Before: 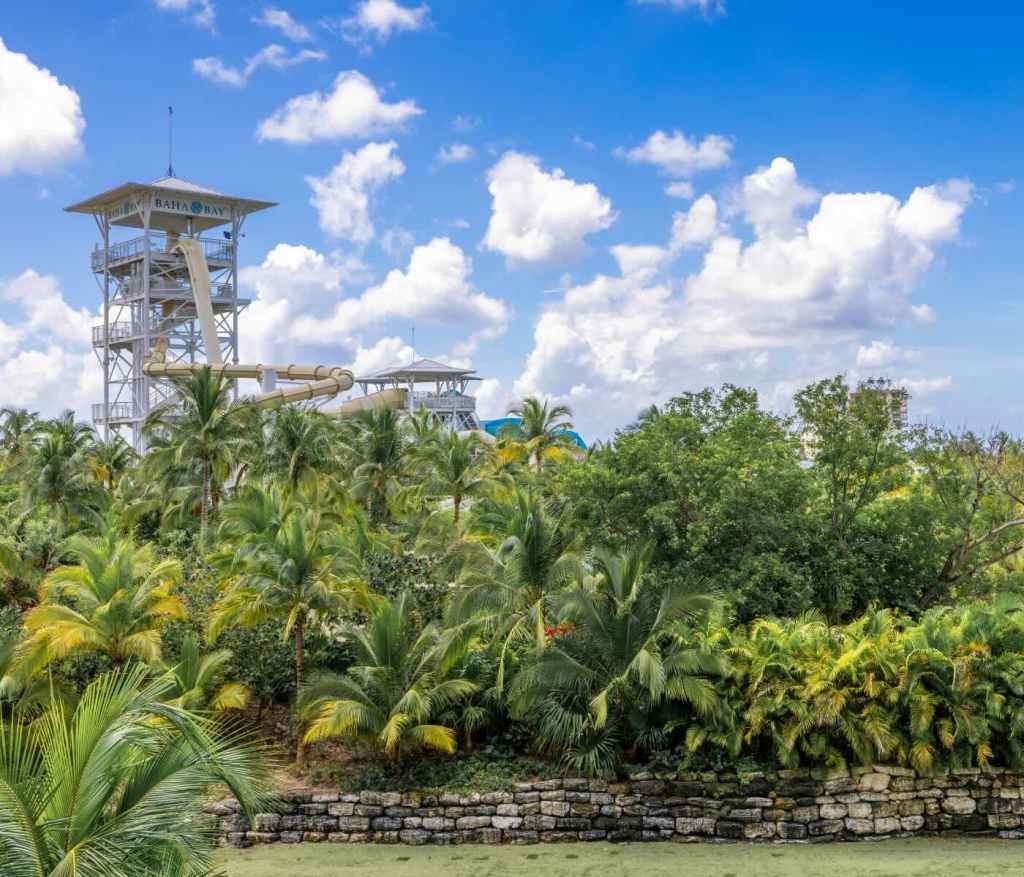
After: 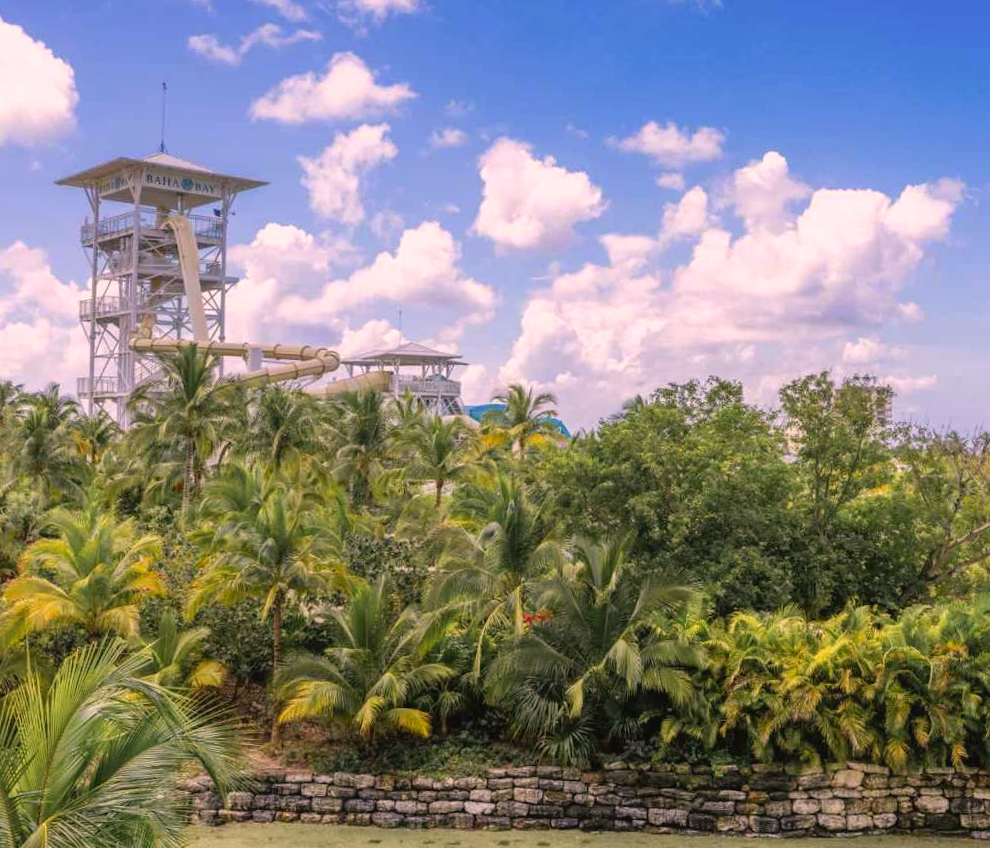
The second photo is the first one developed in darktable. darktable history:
color correction: highlights a* 14.52, highlights b* 4.84
crop and rotate: angle -1.69°
contrast equalizer: octaves 7, y [[0.6 ×6], [0.55 ×6], [0 ×6], [0 ×6], [0 ×6]], mix -0.2
